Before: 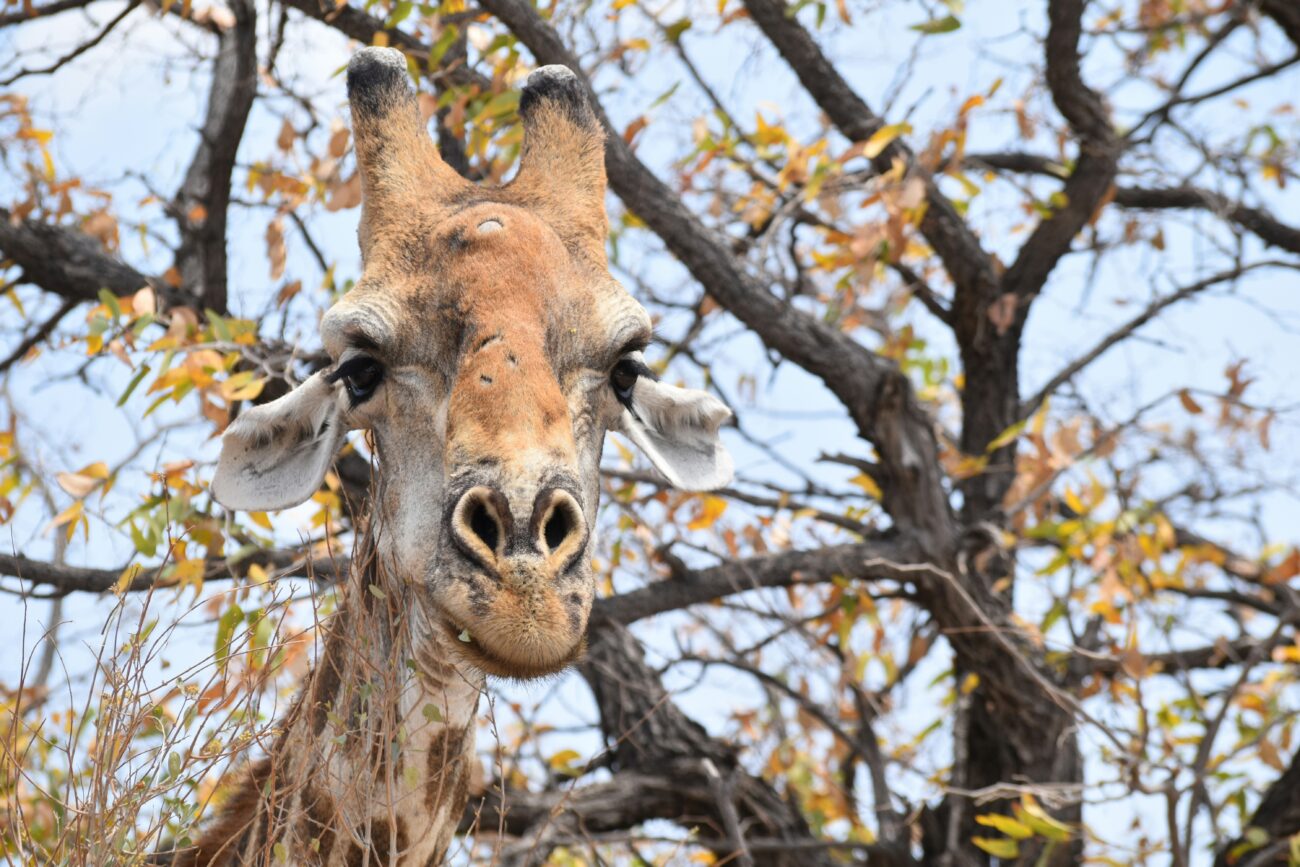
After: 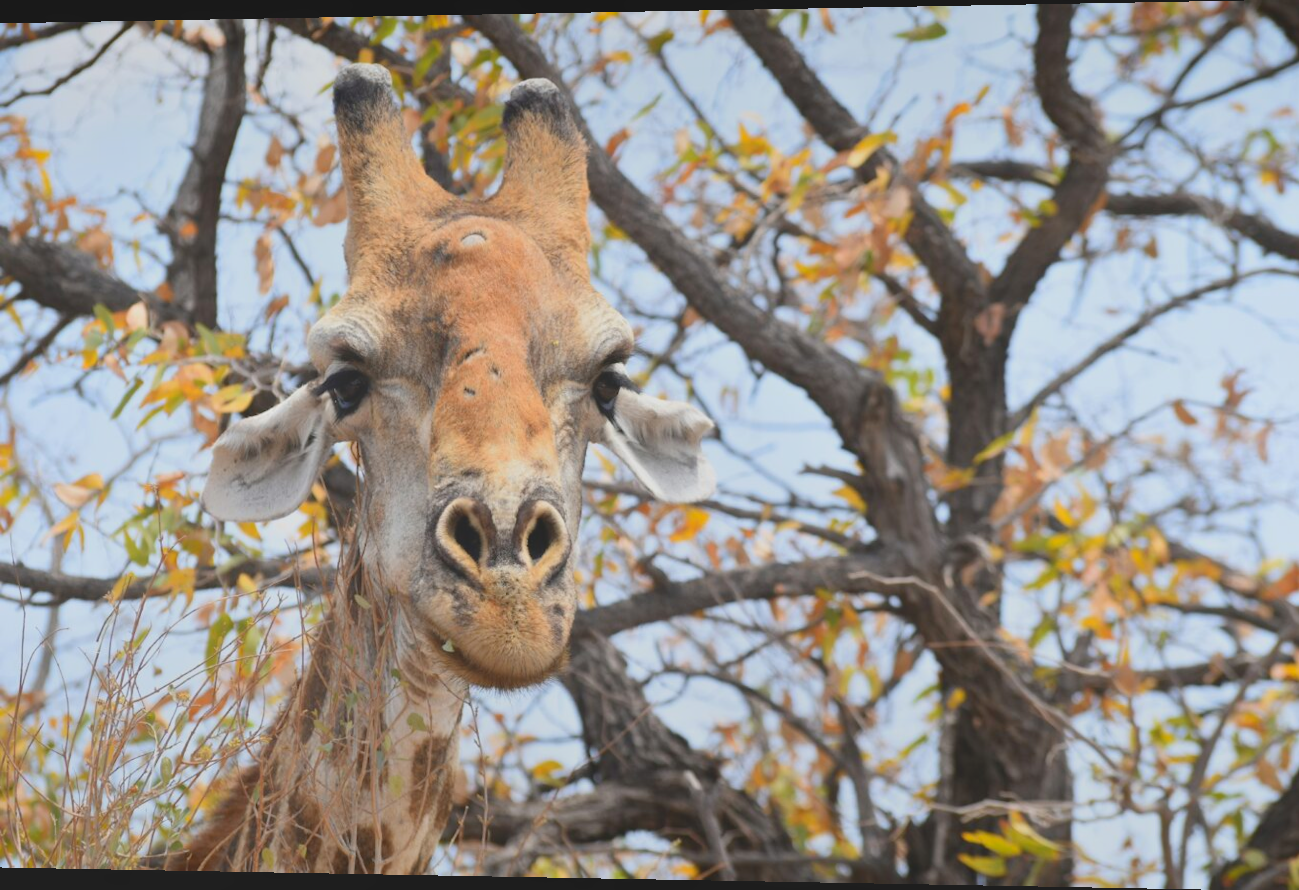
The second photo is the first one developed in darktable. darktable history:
rotate and perspective: lens shift (horizontal) -0.055, automatic cropping off
local contrast: detail 69%
